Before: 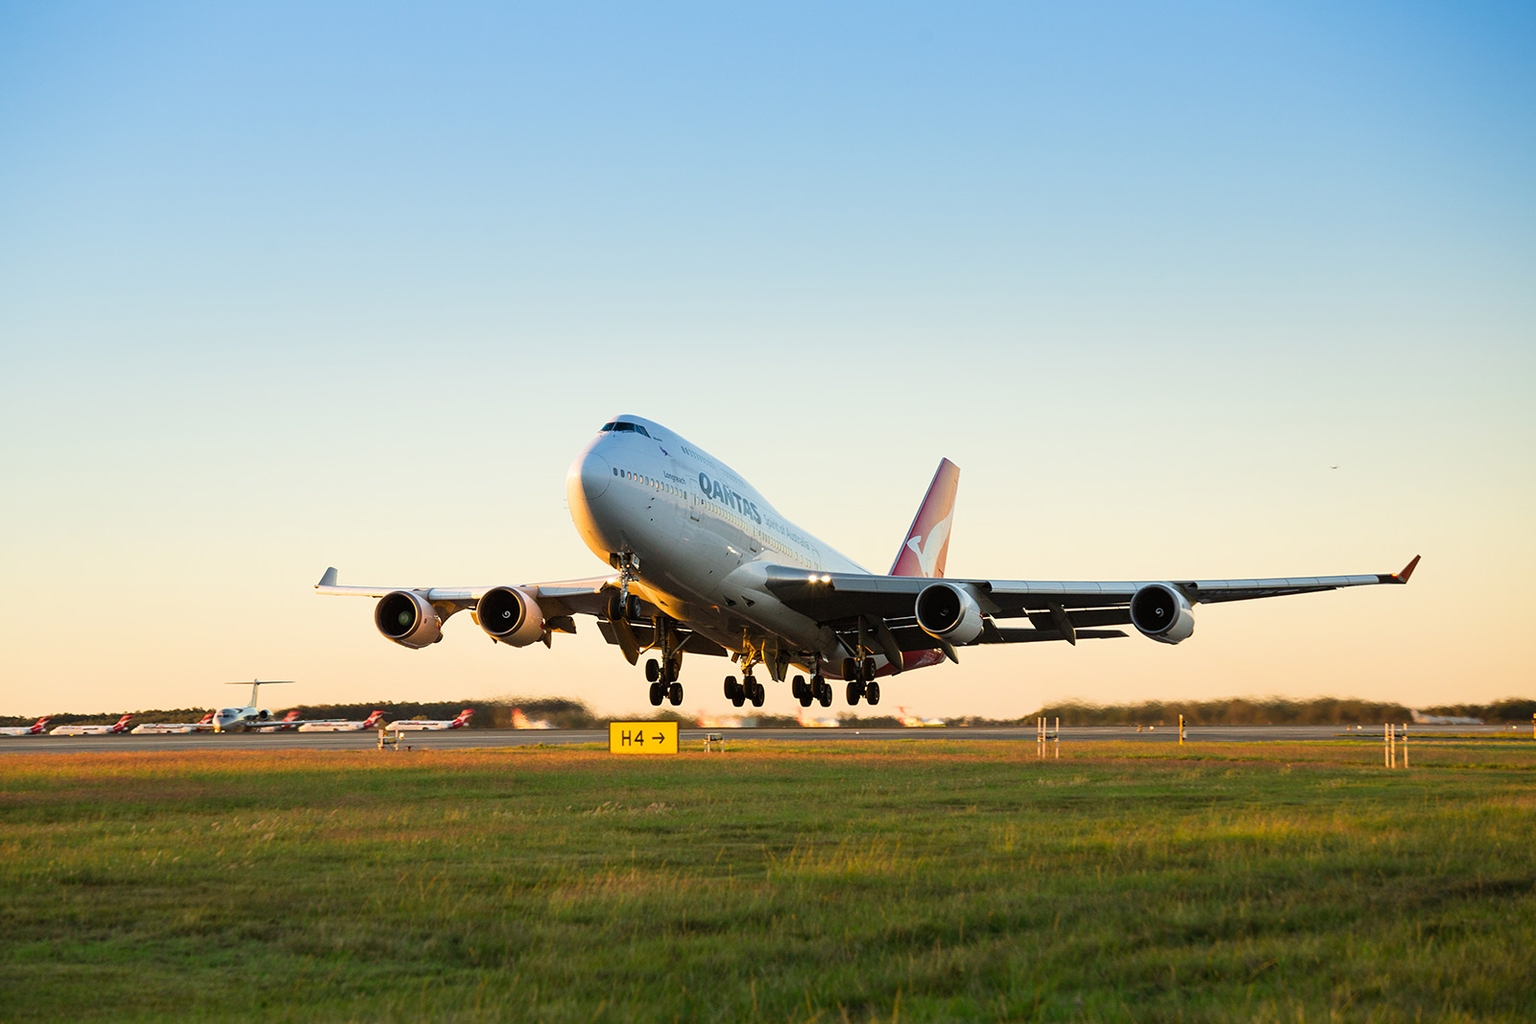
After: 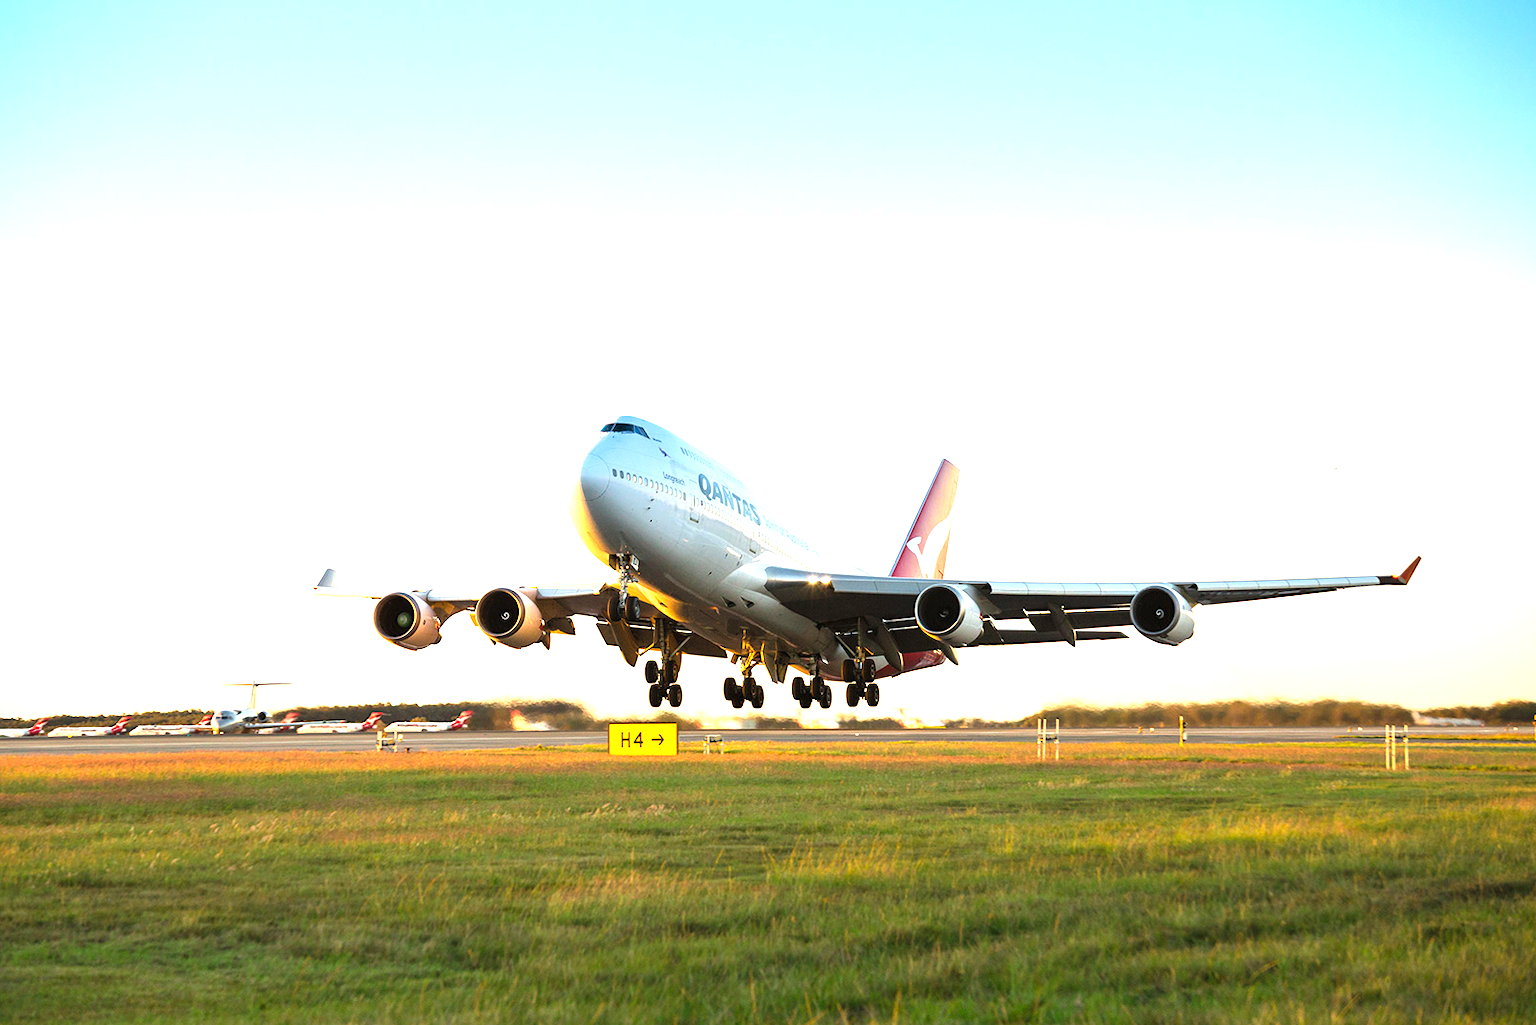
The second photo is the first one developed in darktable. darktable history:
crop and rotate: left 0.126%
exposure: black level correction 0, exposure 1.2 EV, compensate highlight preservation false
